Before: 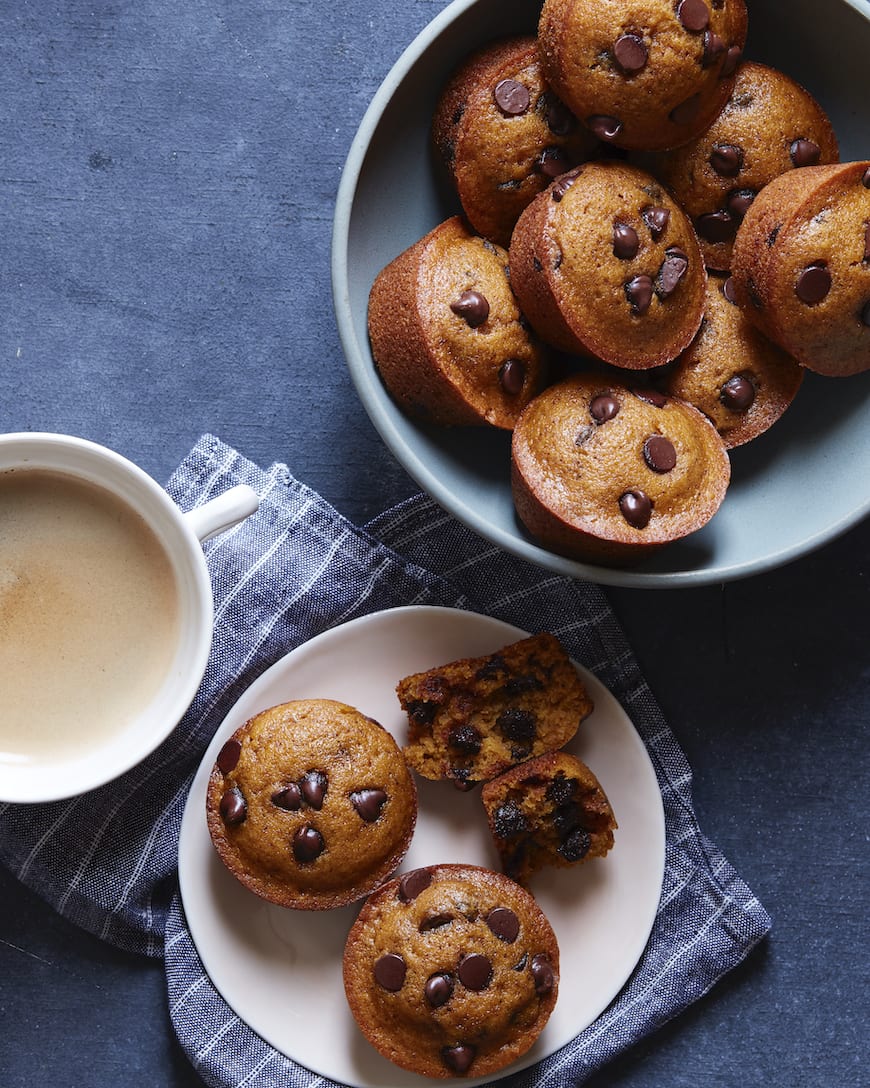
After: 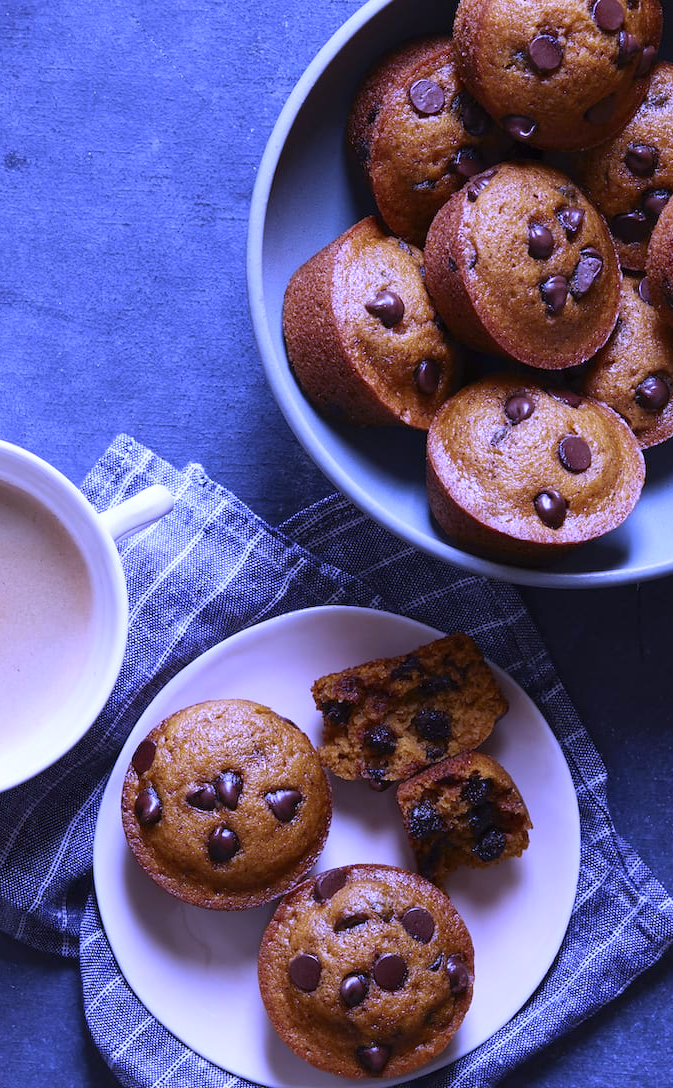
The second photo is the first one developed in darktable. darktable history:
crop: left 9.88%, right 12.664%
white balance: red 0.98, blue 1.61
